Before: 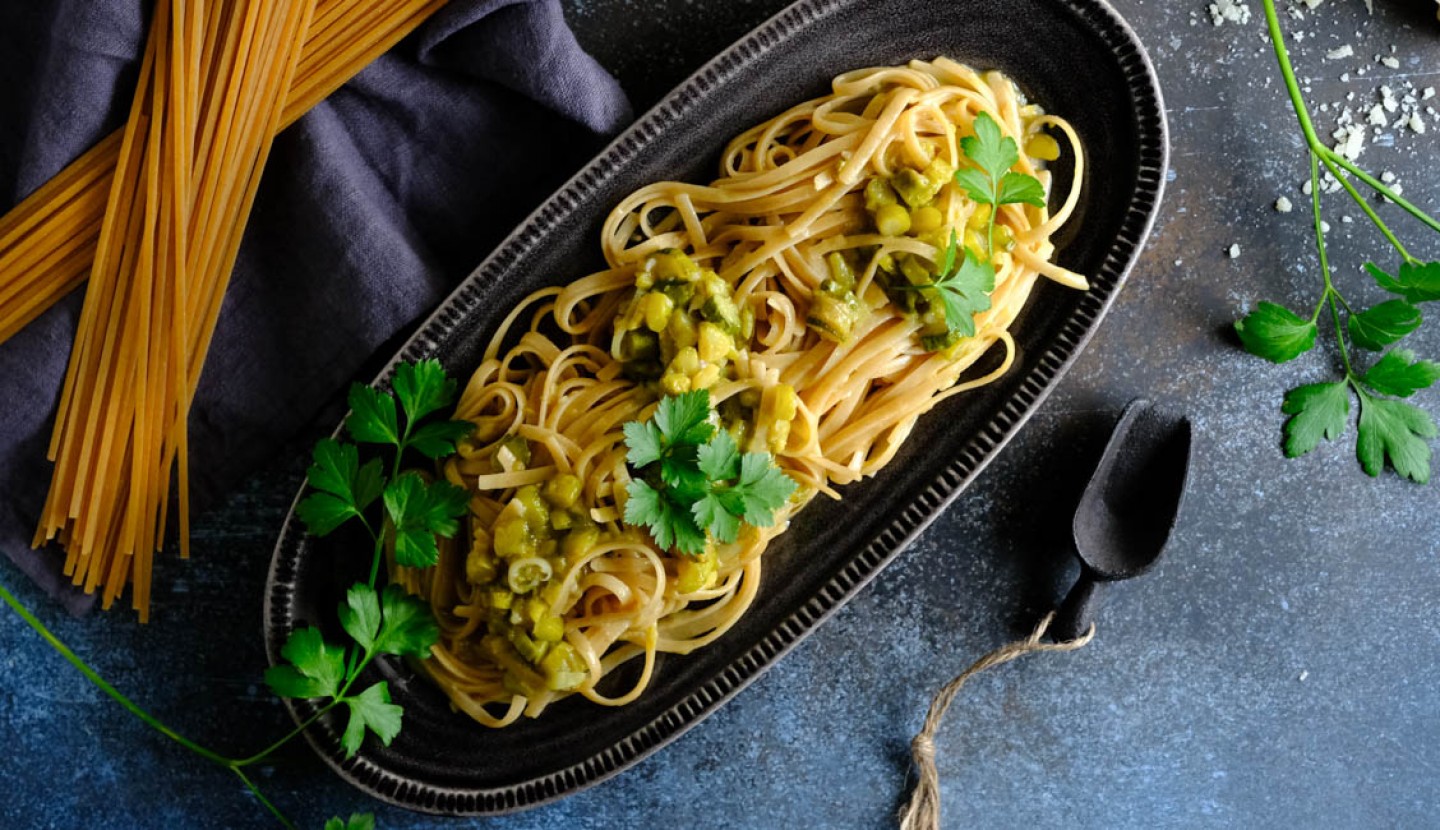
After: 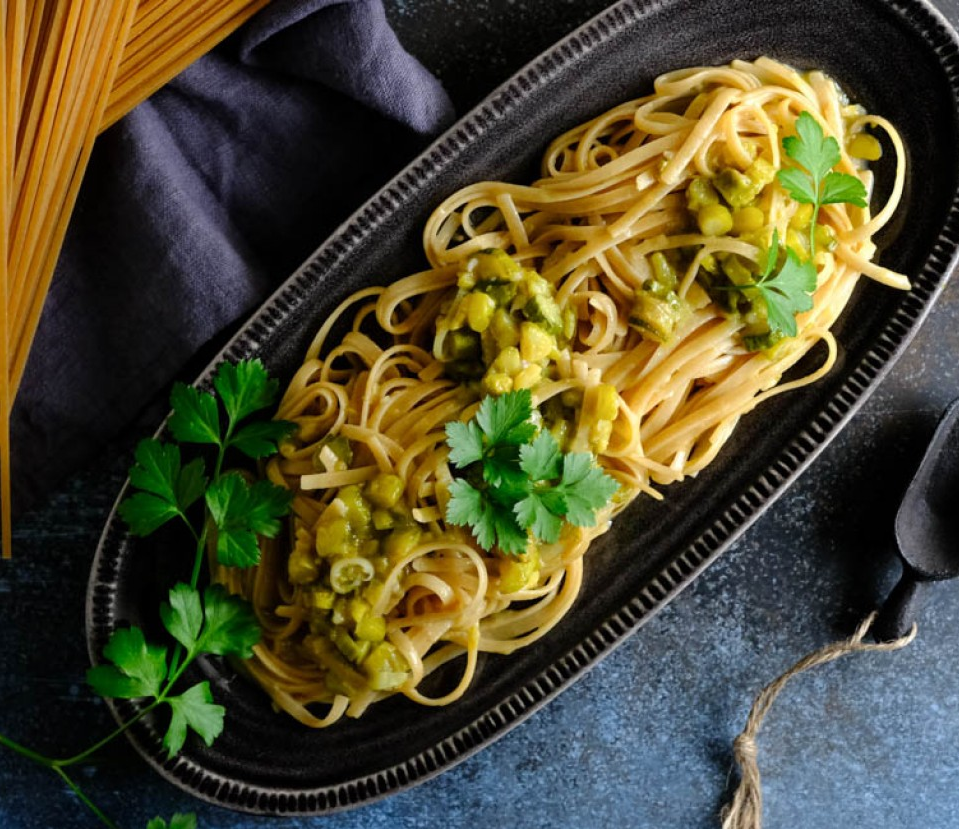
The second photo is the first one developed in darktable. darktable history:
crop and rotate: left 12.411%, right 20.956%
